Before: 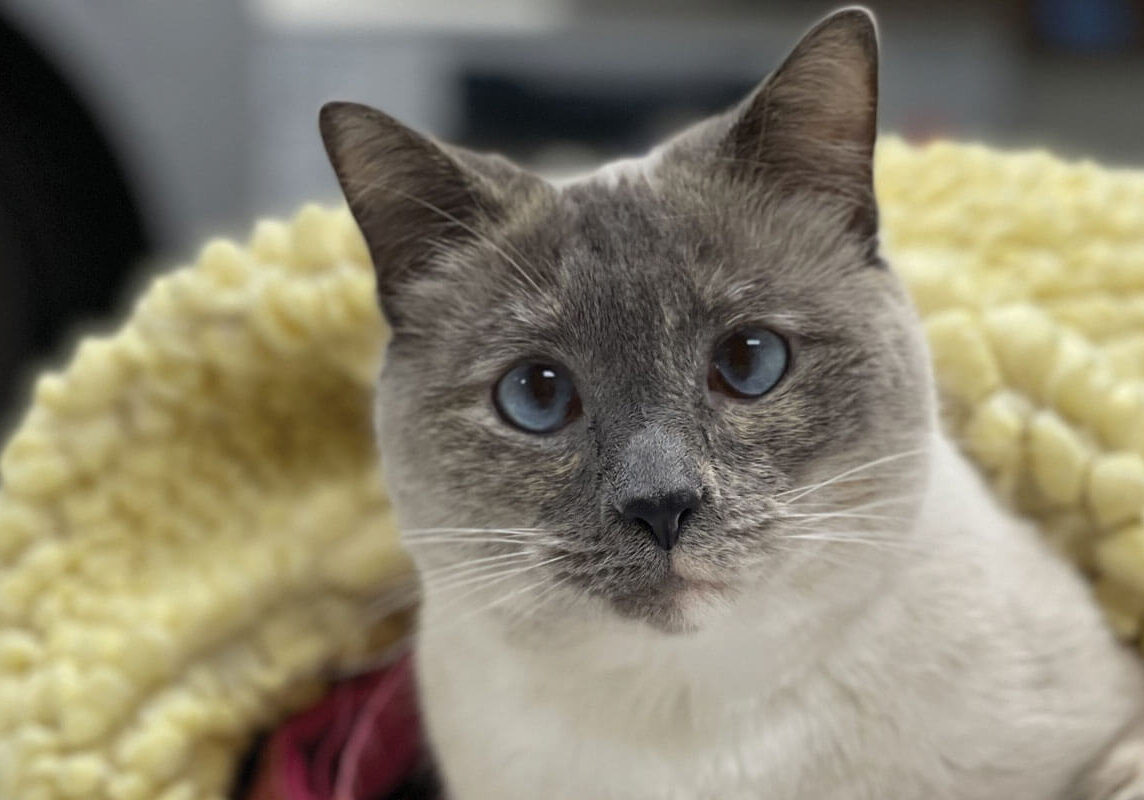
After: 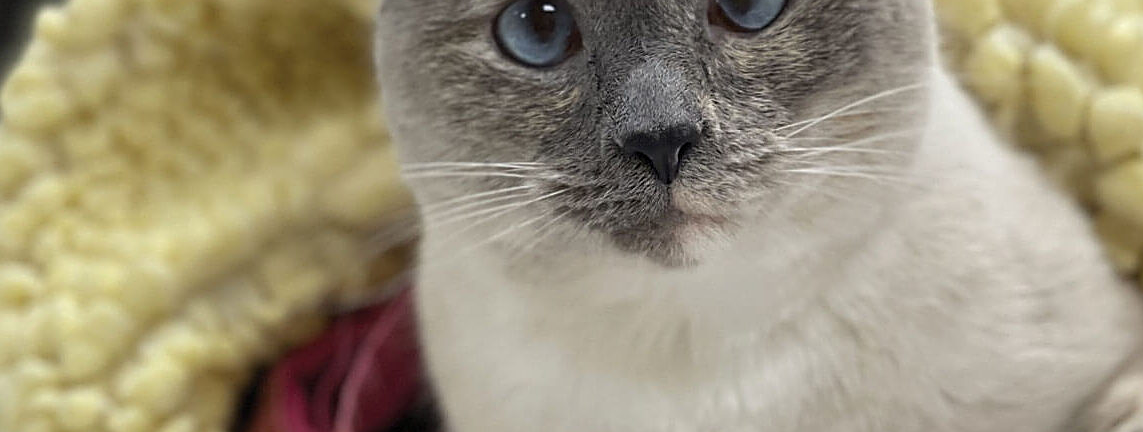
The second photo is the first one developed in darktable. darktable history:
crop and rotate: top 45.927%, right 0.051%
sharpen: on, module defaults
